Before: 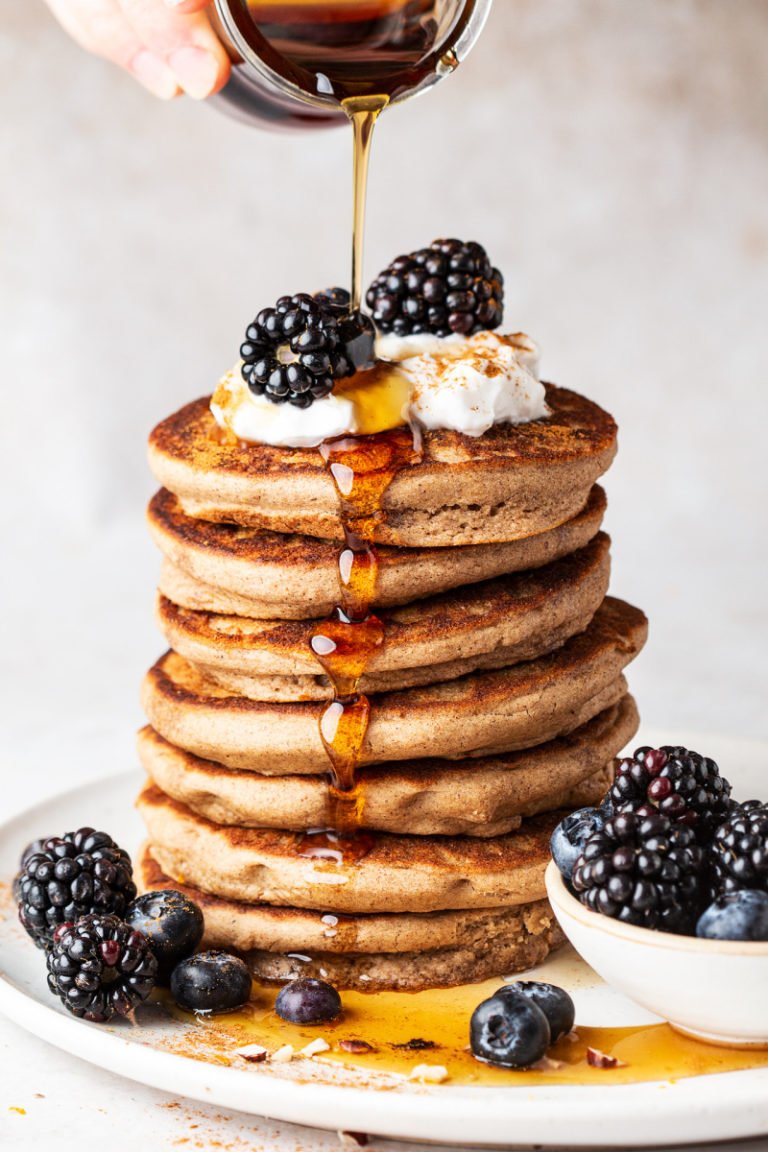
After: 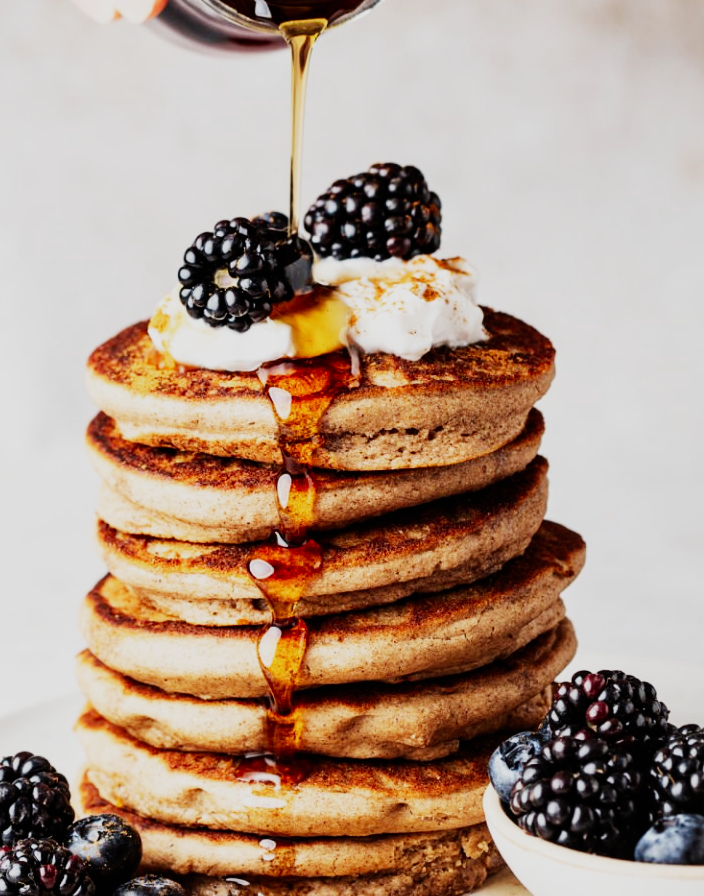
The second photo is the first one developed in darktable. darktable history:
sigmoid: contrast 1.7, skew -0.1, preserve hue 0%, red attenuation 0.1, red rotation 0.035, green attenuation 0.1, green rotation -0.017, blue attenuation 0.15, blue rotation -0.052, base primaries Rec2020
crop: left 8.155%, top 6.611%, bottom 15.385%
